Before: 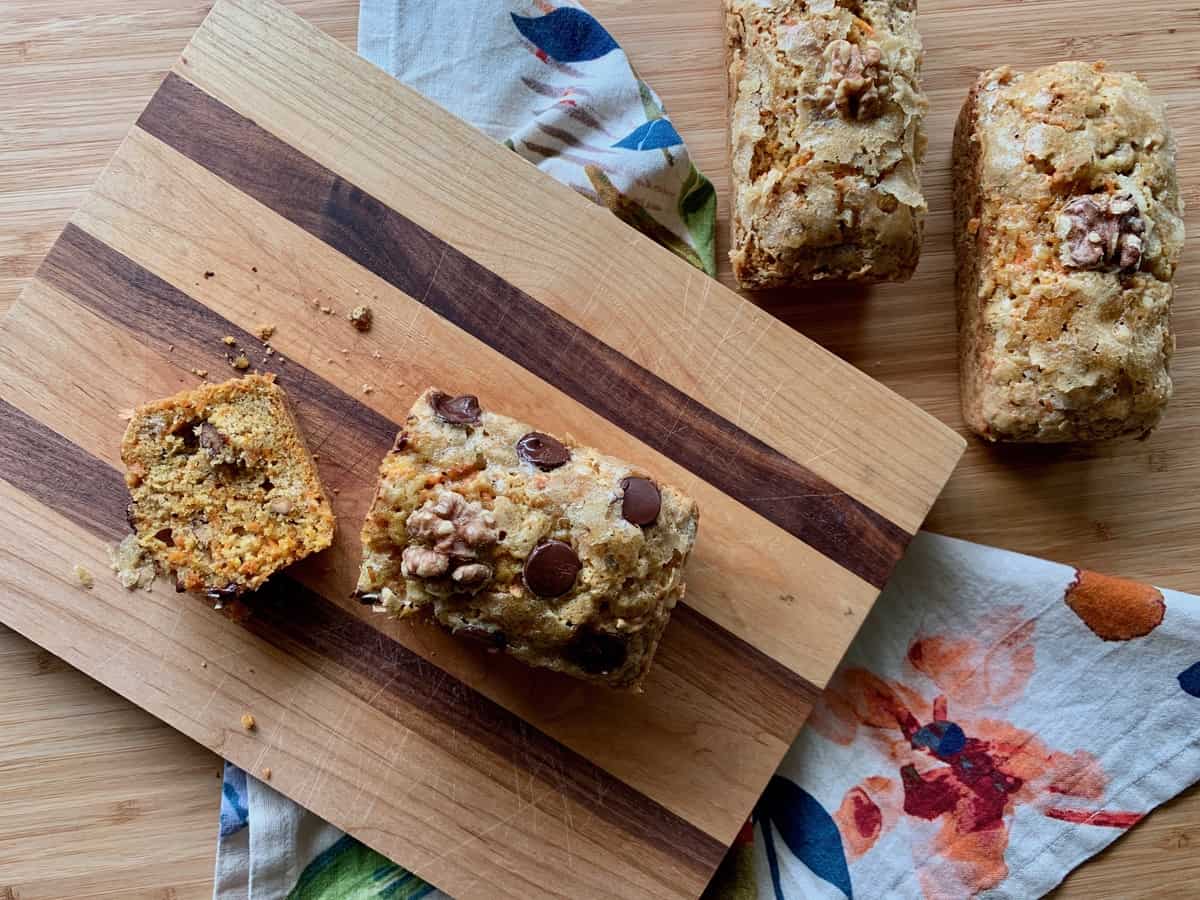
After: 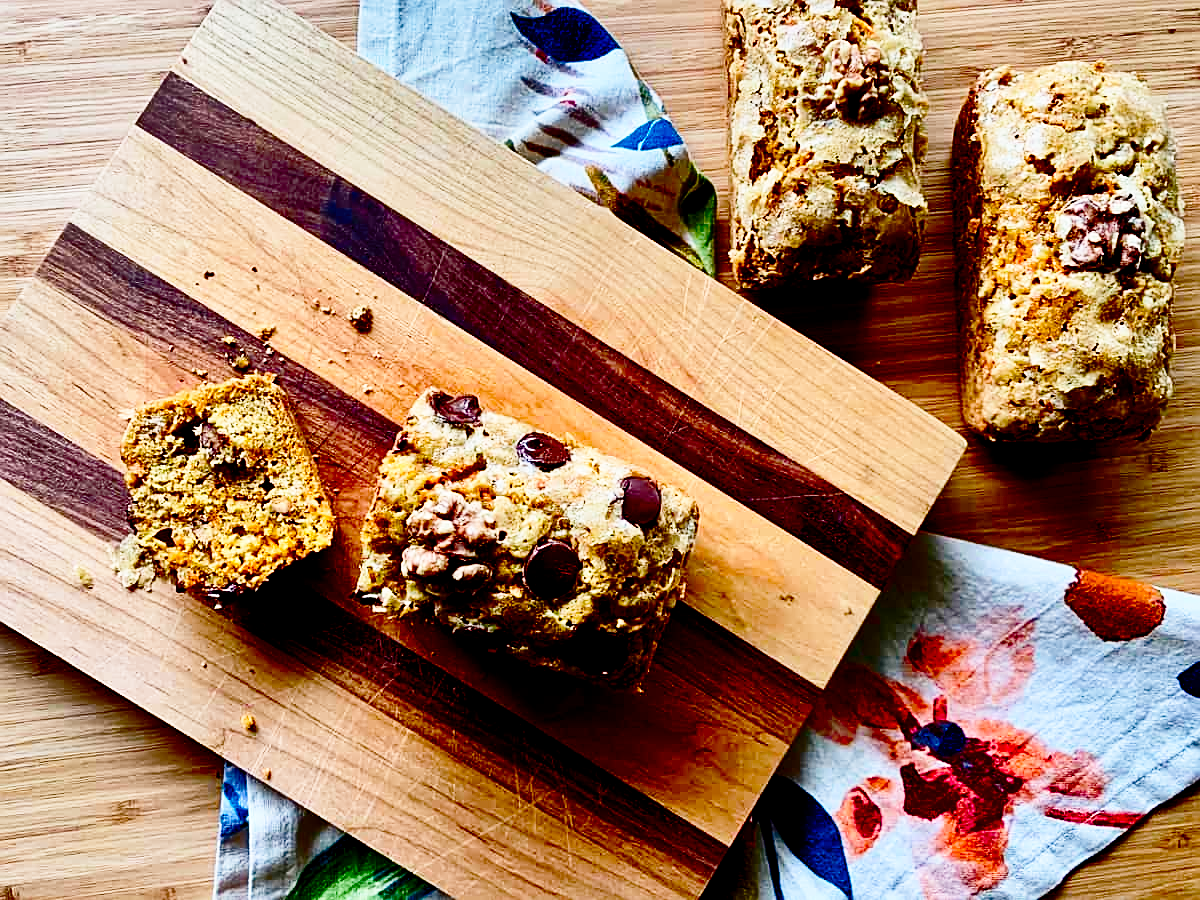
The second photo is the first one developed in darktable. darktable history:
base curve: curves: ch0 [(0, 0) (0.036, 0.037) (0.121, 0.228) (0.46, 0.76) (0.859, 0.983) (1, 1)], preserve colors none
white balance: emerald 1
shadows and highlights: shadows 60, highlights -60.23, soften with gaussian
exposure: black level correction 0.009, compensate highlight preservation false
sharpen: on, module defaults
contrast brightness saturation: contrast 0.22, brightness -0.19, saturation 0.24
color balance rgb: perceptual saturation grading › global saturation 20%, perceptual saturation grading › highlights -25%, perceptual saturation grading › shadows 50%
